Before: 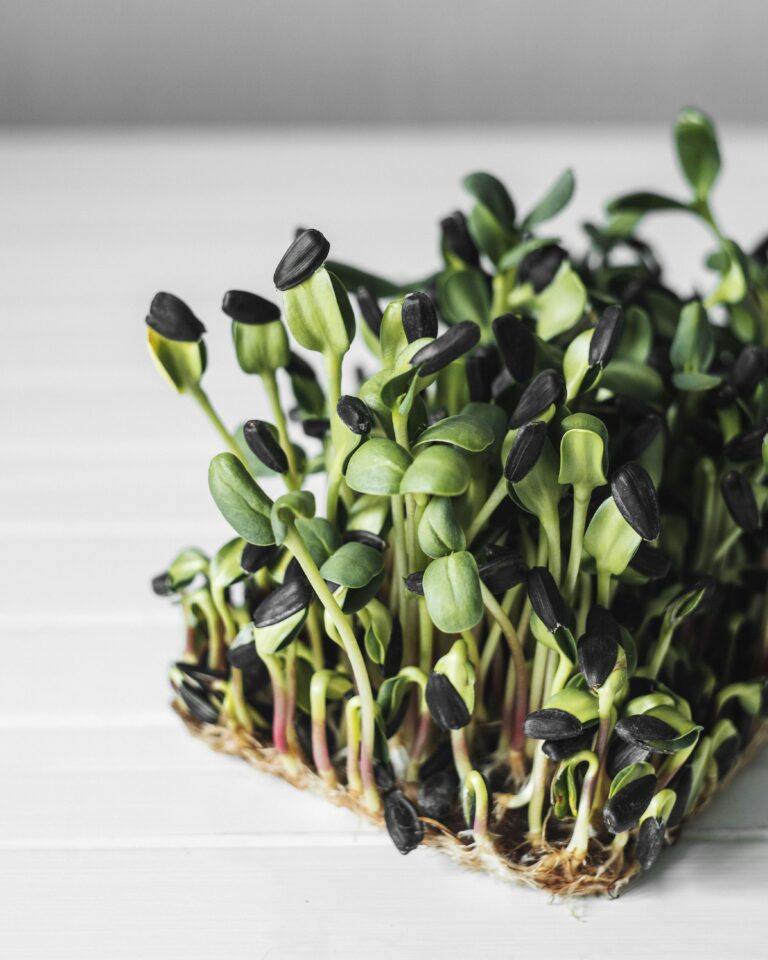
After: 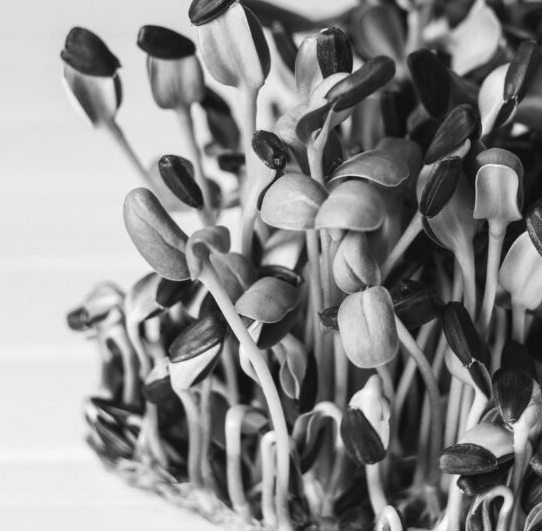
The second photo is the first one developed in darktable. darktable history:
monochrome: on, module defaults
crop: left 11.123%, top 27.61%, right 18.3%, bottom 17.034%
